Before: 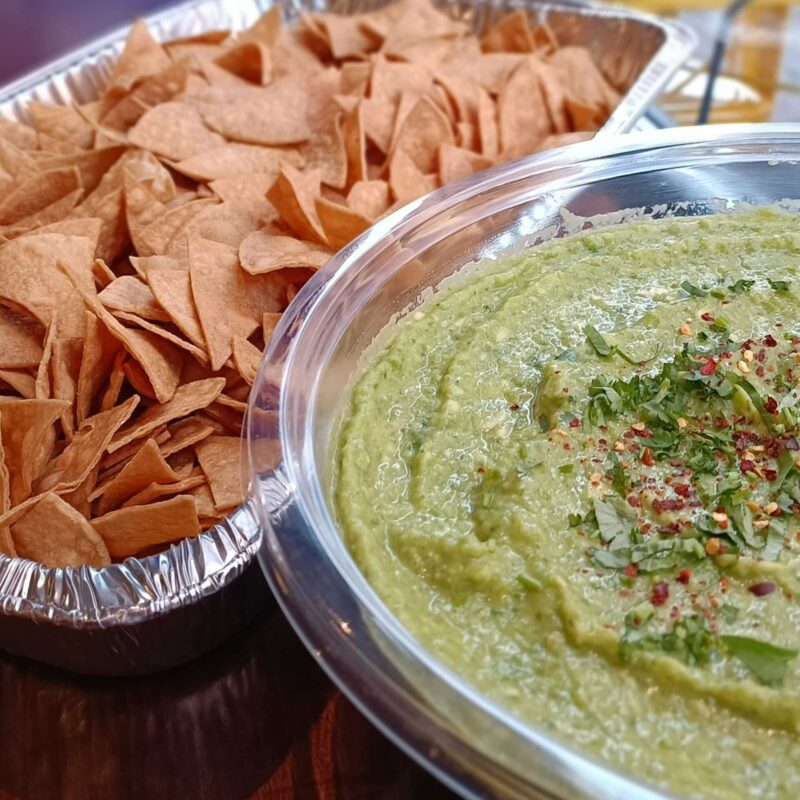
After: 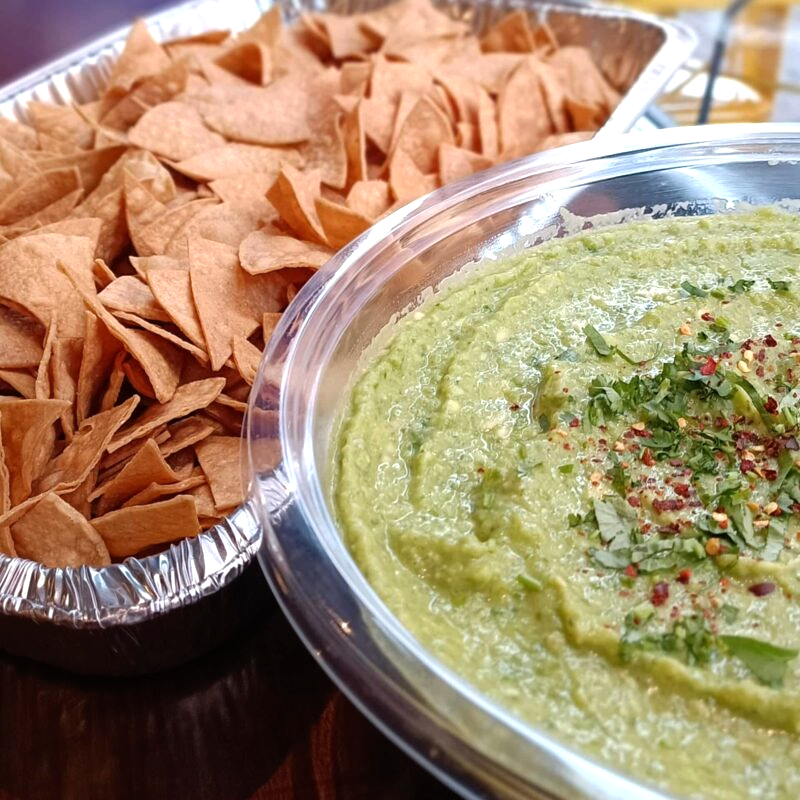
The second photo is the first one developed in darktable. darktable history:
exposure: exposure -0.308 EV, compensate highlight preservation false
tone equalizer: -8 EV -0.719 EV, -7 EV -0.674 EV, -6 EV -0.592 EV, -5 EV -0.404 EV, -3 EV 0.38 EV, -2 EV 0.6 EV, -1 EV 0.695 EV, +0 EV 0.731 EV, mask exposure compensation -0.515 EV
